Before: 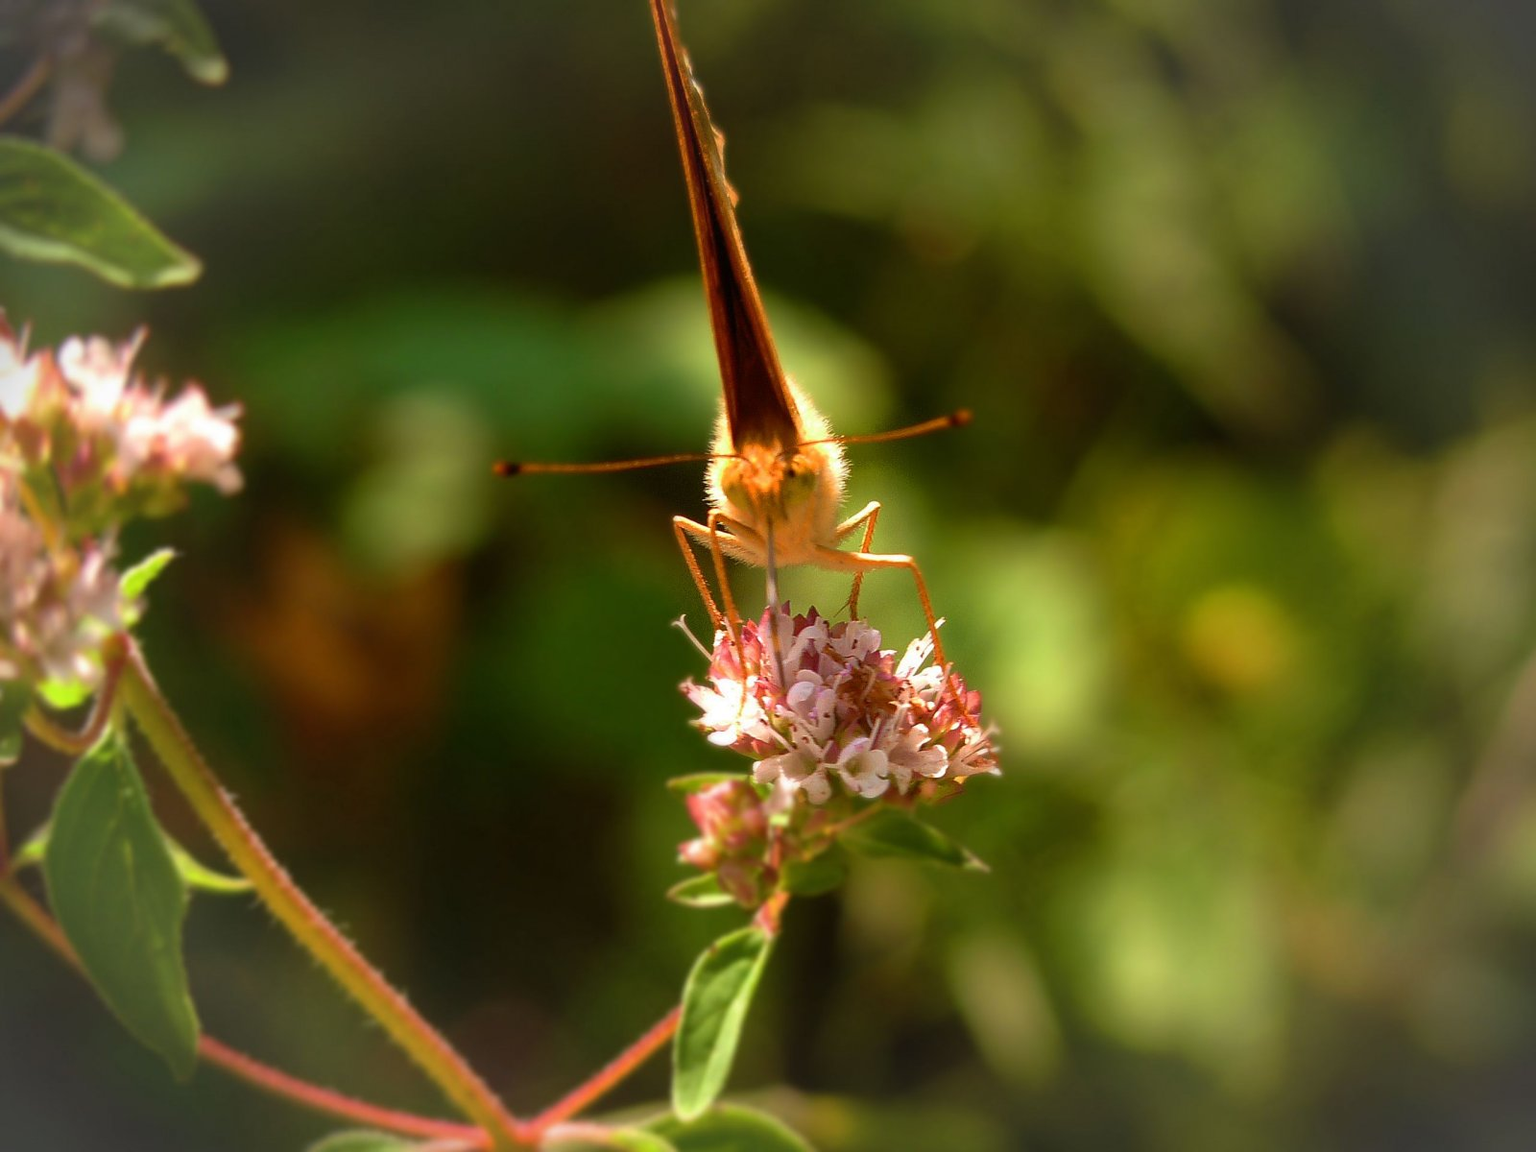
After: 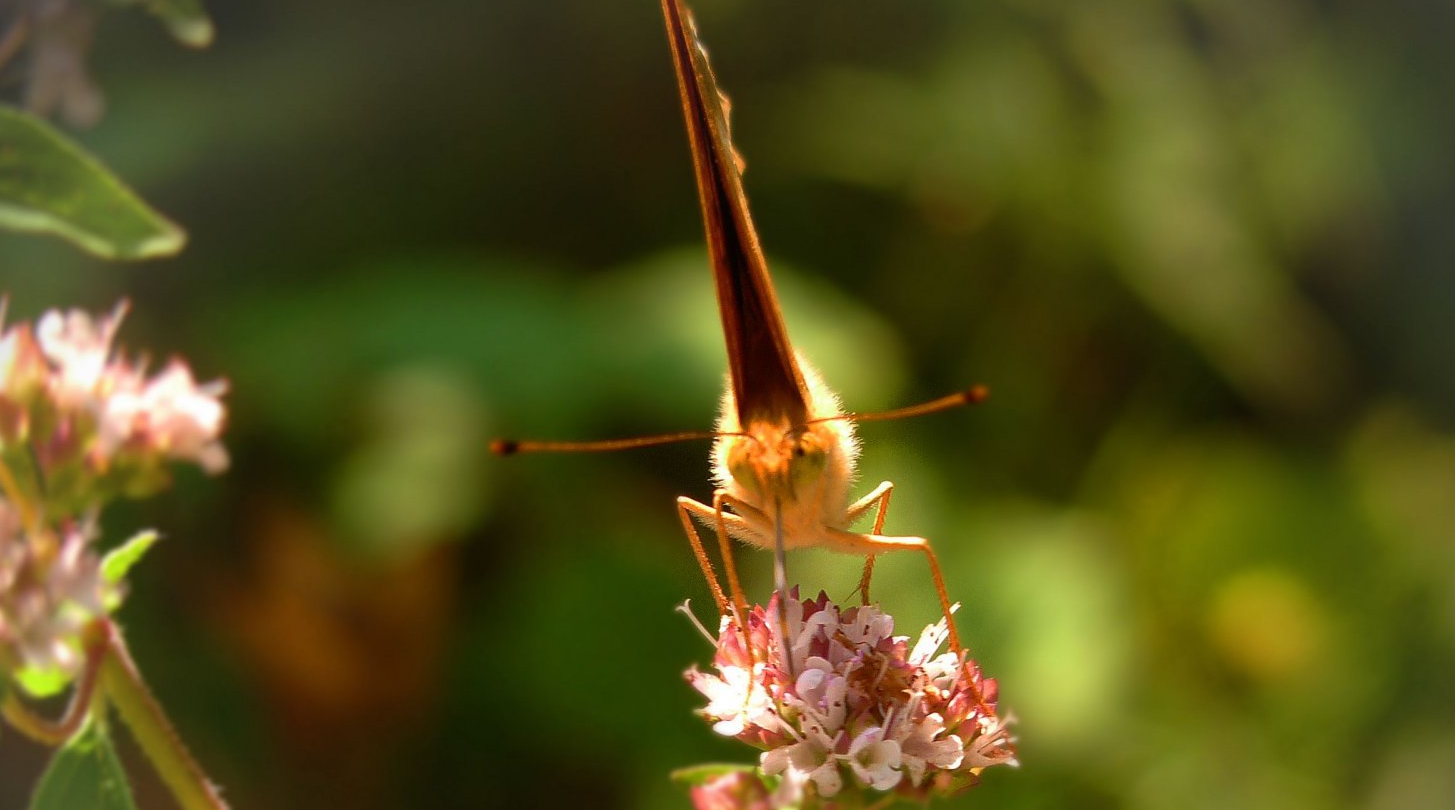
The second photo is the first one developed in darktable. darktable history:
crop: left 1.514%, top 3.42%, right 7.542%, bottom 28.49%
